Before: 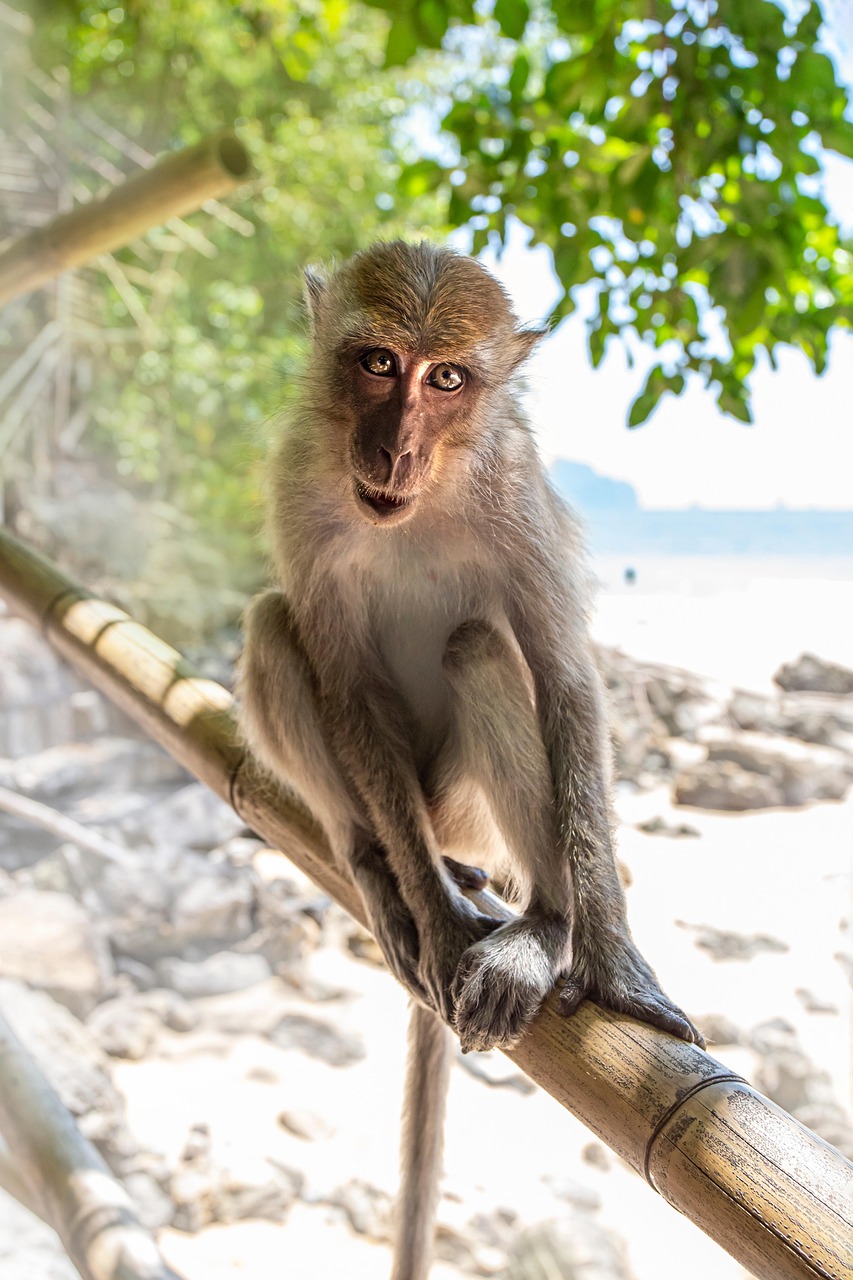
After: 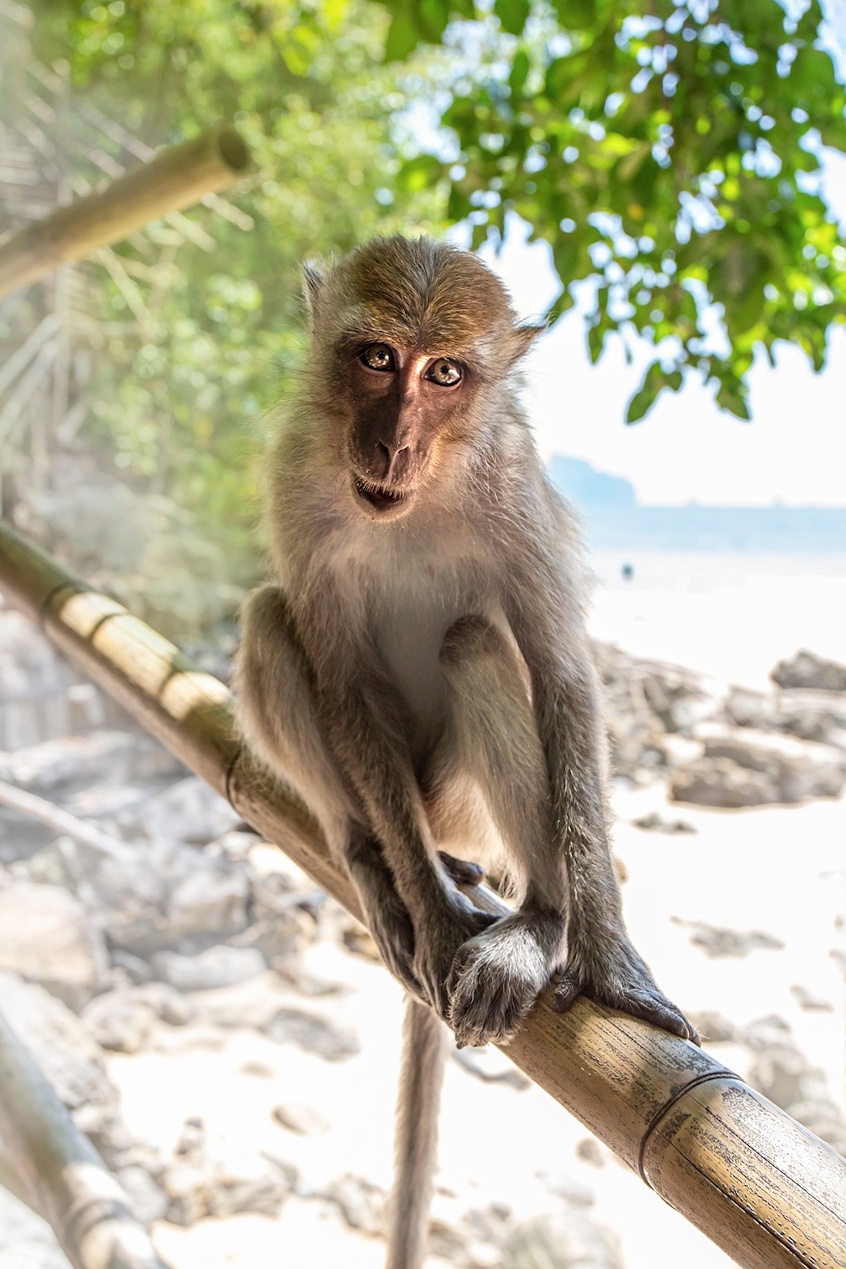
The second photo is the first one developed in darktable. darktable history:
crop and rotate: angle -0.313°
contrast brightness saturation: saturation -0.046
